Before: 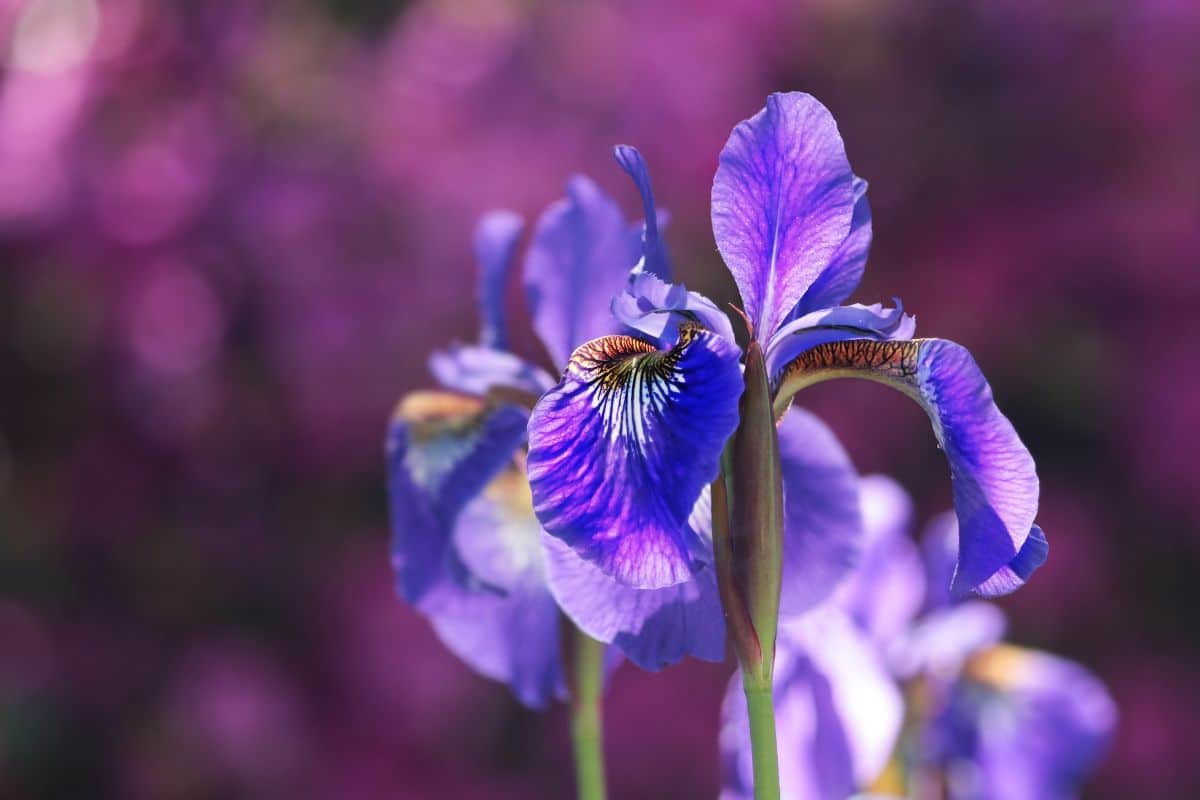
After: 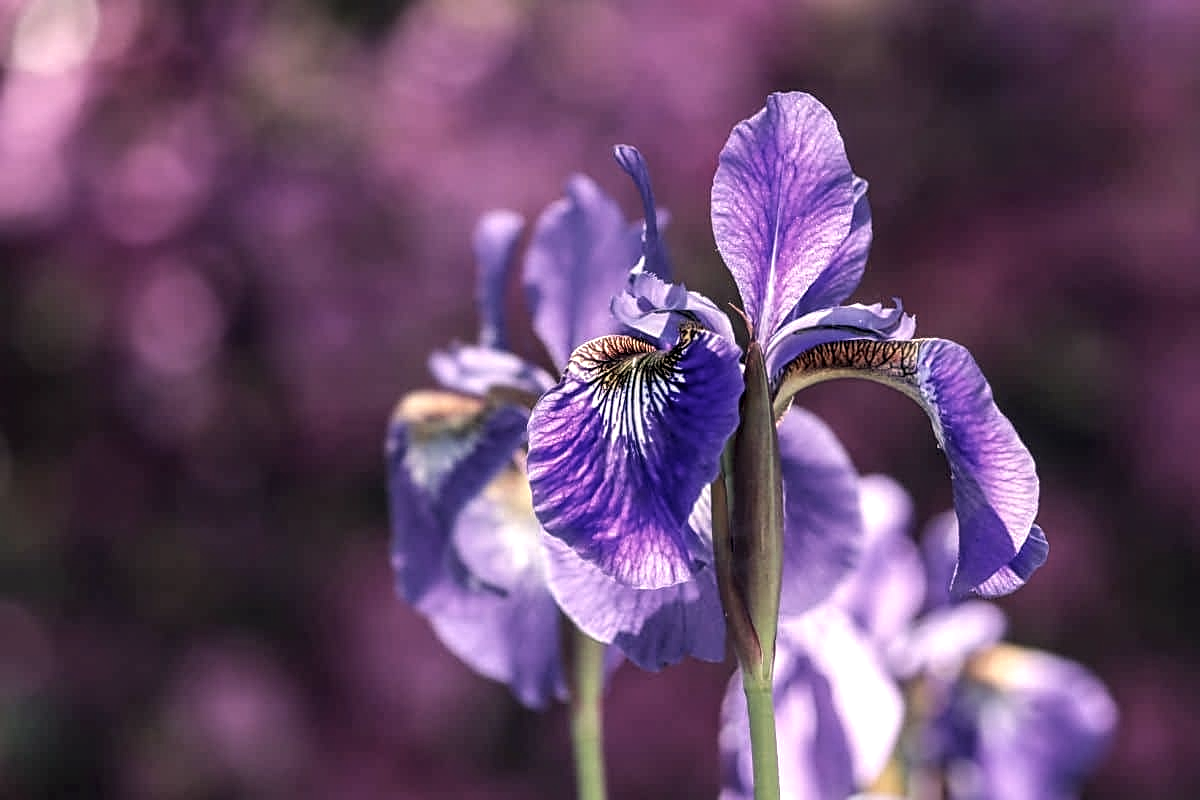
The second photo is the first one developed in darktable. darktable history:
tone equalizer: edges refinement/feathering 500, mask exposure compensation -1.57 EV, preserve details no
local contrast: highlights 60%, shadows 60%, detail 160%
sharpen: on, module defaults
color correction: highlights a* 5.49, highlights b* 5.25, saturation 0.675
